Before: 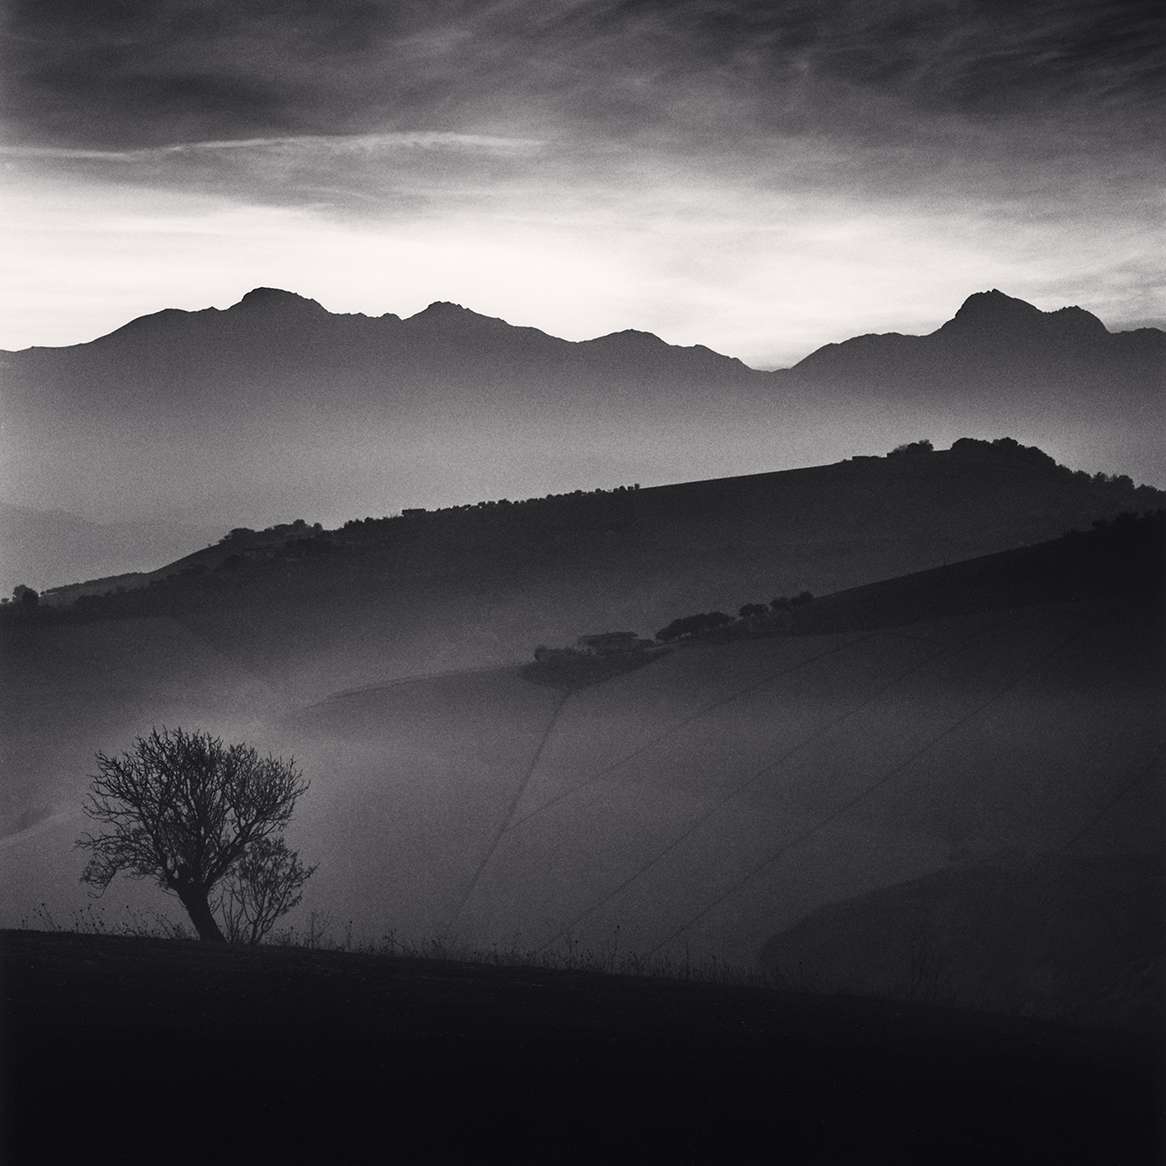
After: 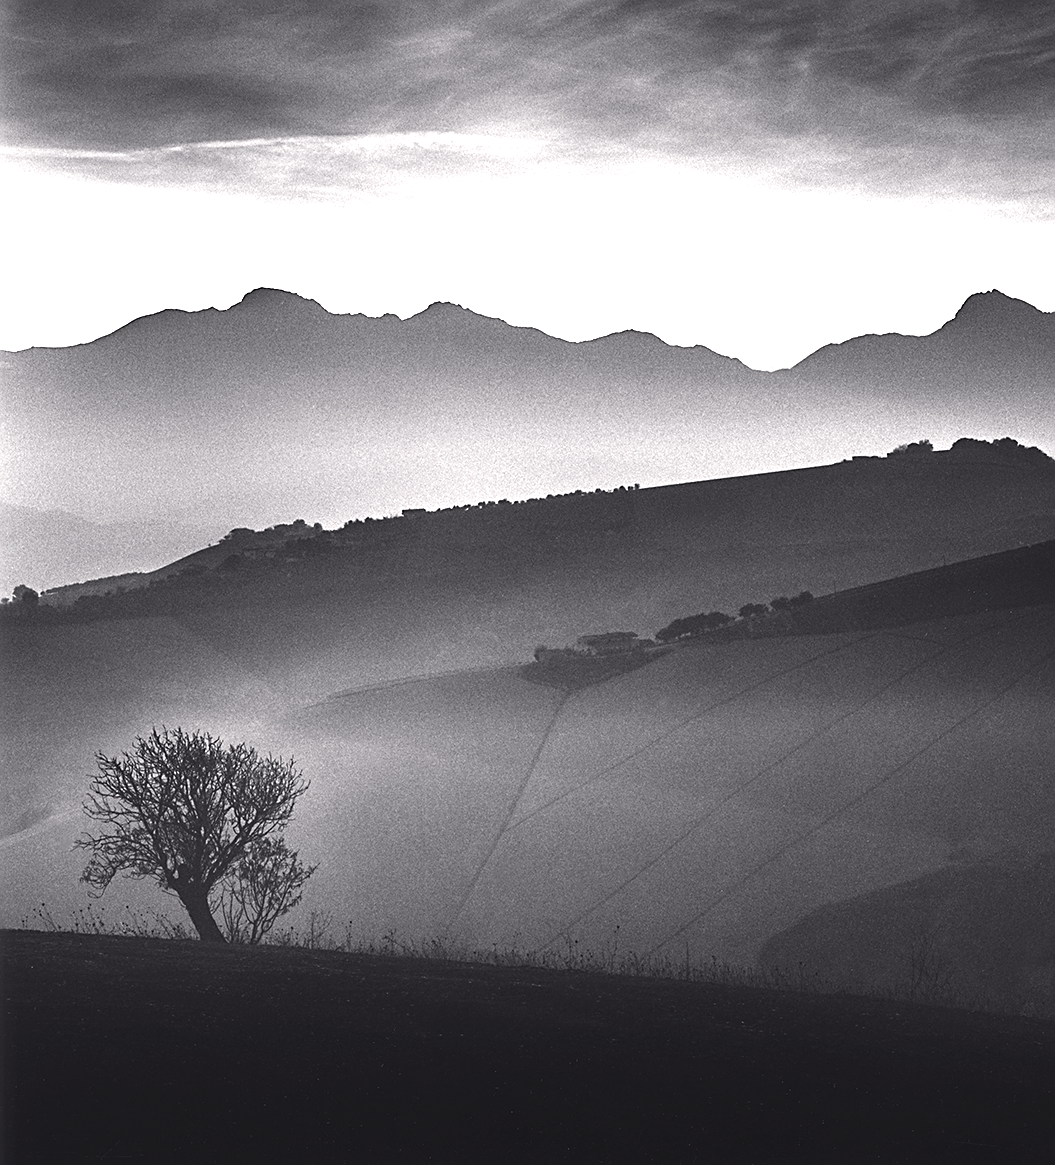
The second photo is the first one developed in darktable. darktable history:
sharpen: on, module defaults
crop: right 9.509%, bottom 0.031%
exposure: black level correction 0, exposure 1.45 EV, compensate exposure bias true, compensate highlight preservation false
